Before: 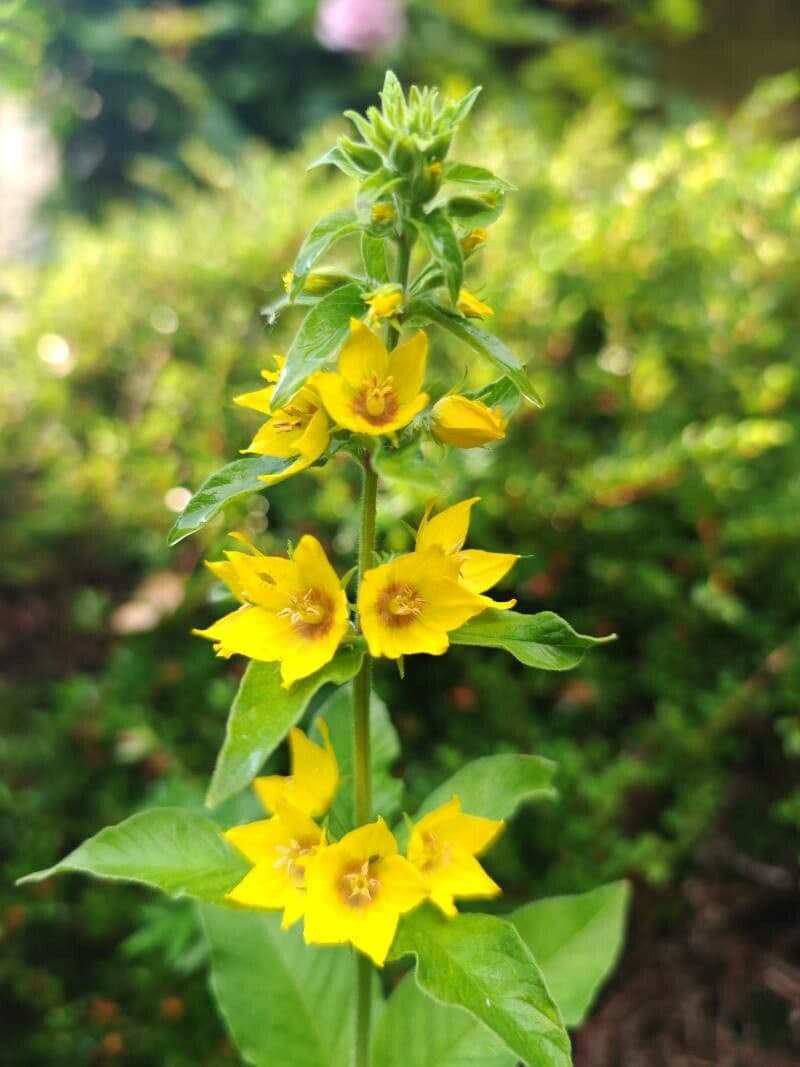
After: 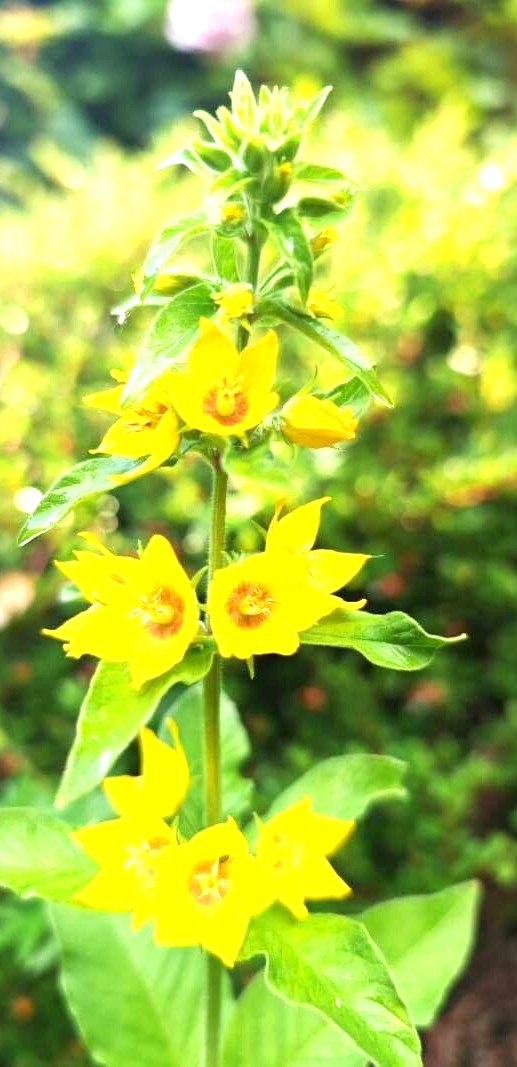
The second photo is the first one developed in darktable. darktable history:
crop and rotate: left 18.823%, right 16.476%
exposure: black level correction 0.001, exposure 1.12 EV, compensate exposure bias true, compensate highlight preservation false
